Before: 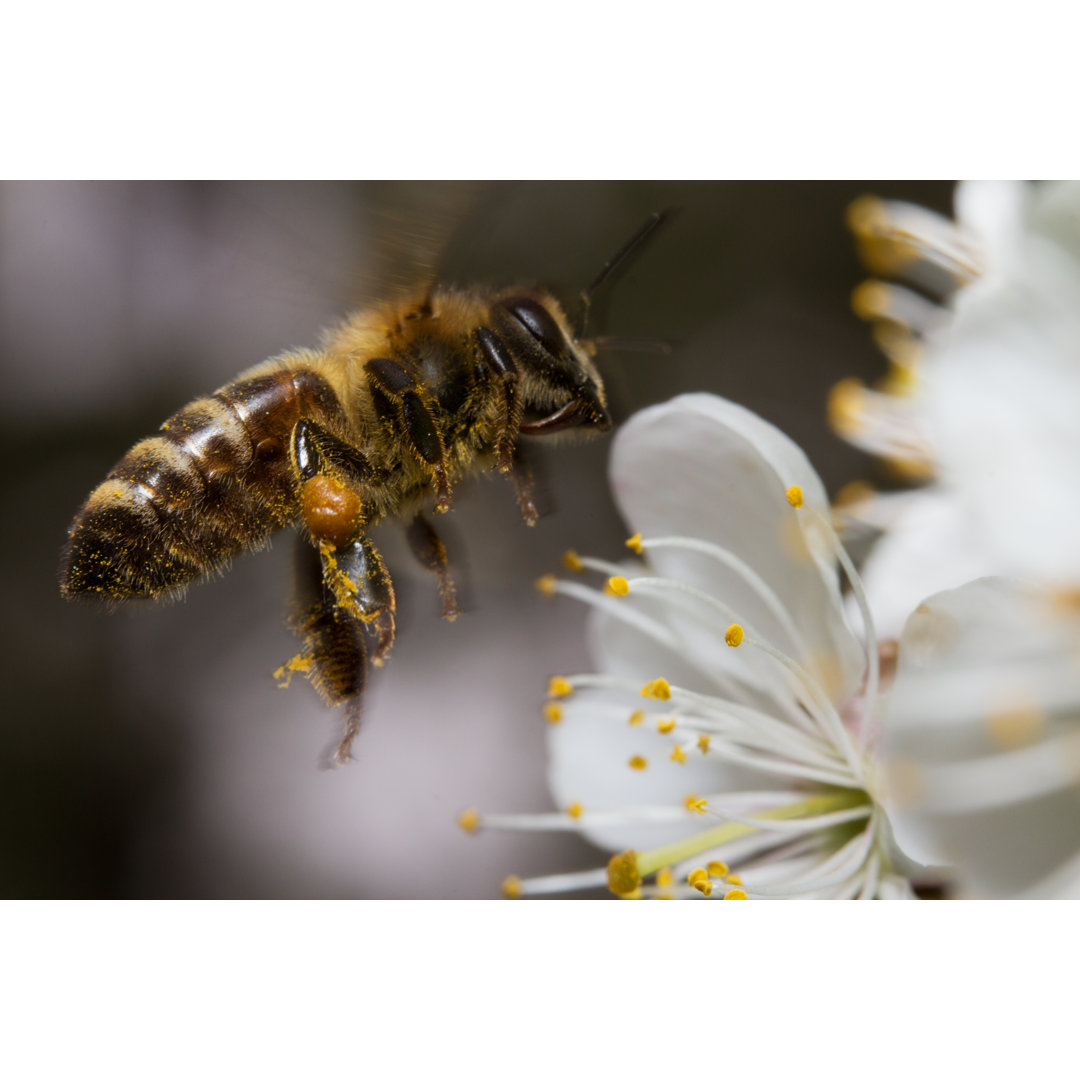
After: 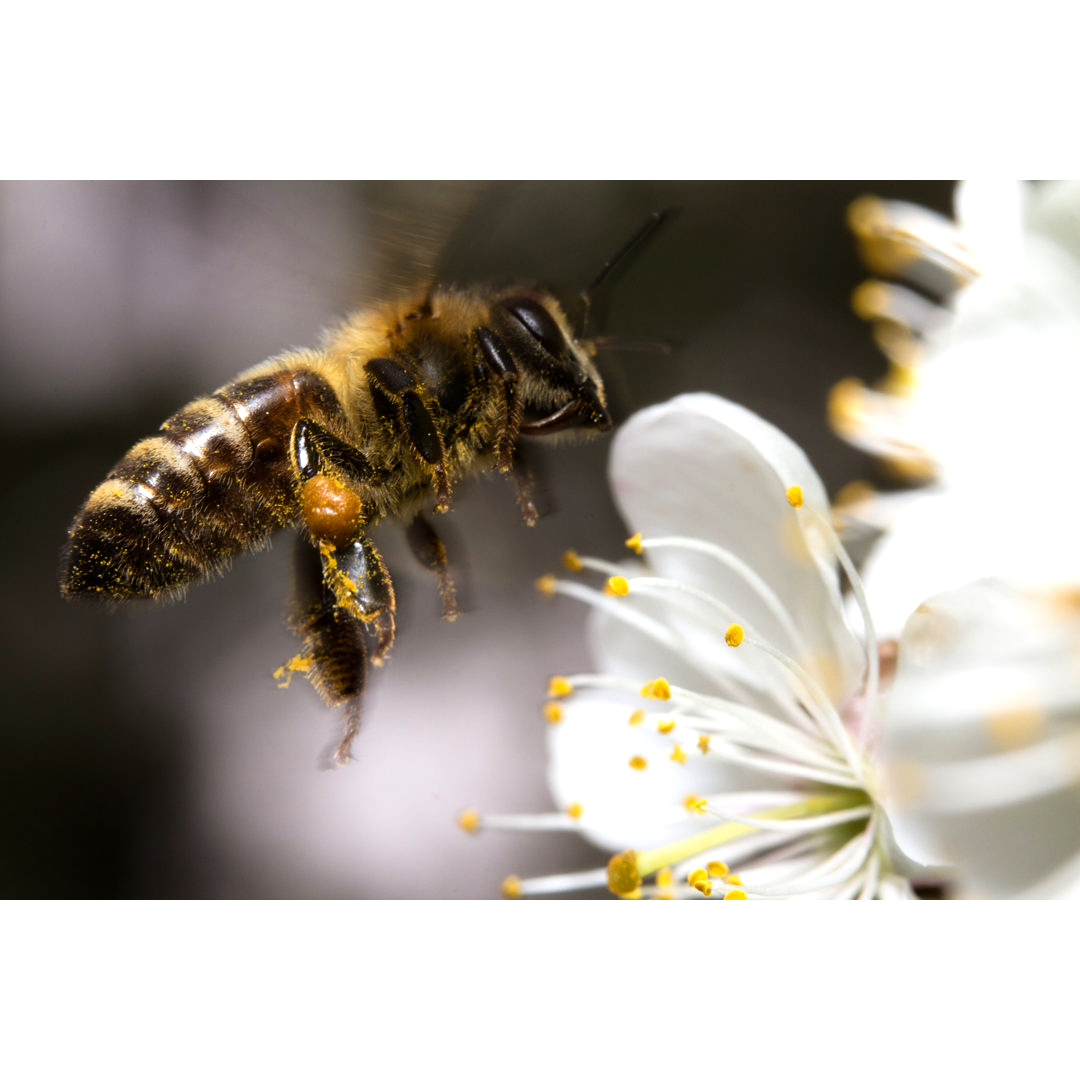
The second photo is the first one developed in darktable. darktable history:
tone equalizer: -8 EV -0.742 EV, -7 EV -0.709 EV, -6 EV -0.591 EV, -5 EV -0.407 EV, -3 EV 0.382 EV, -2 EV 0.6 EV, -1 EV 0.678 EV, +0 EV 0.734 EV, mask exposure compensation -0.507 EV
